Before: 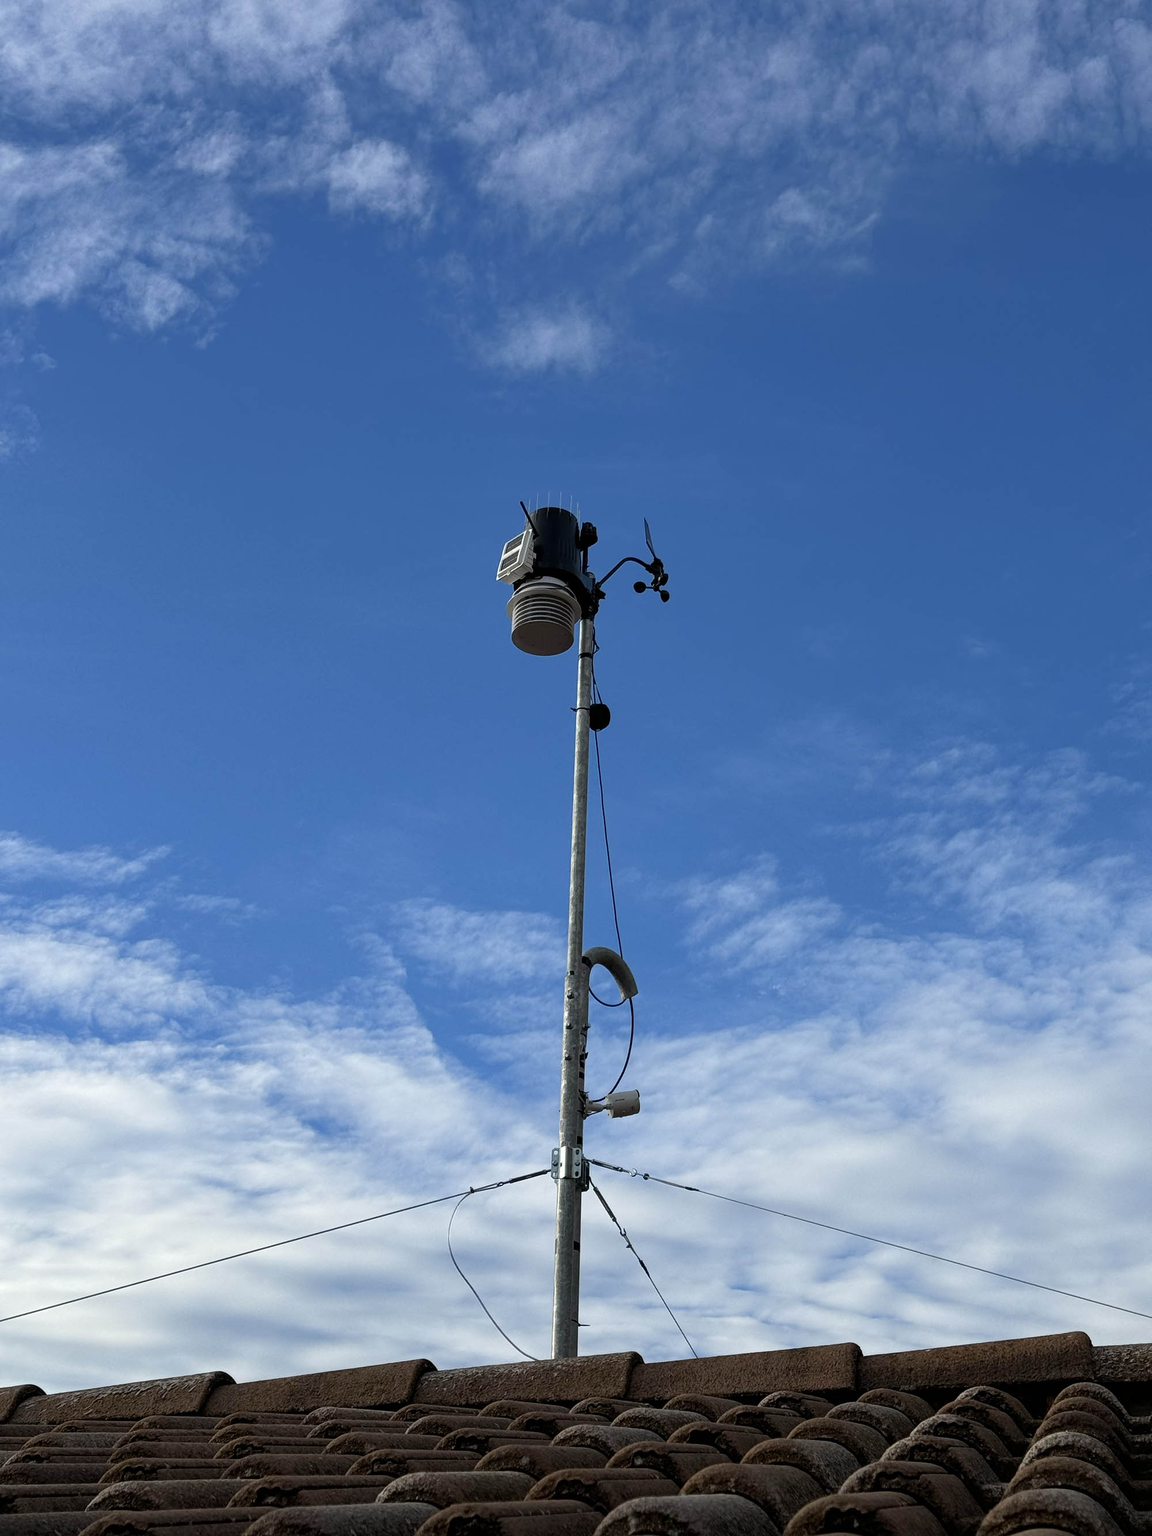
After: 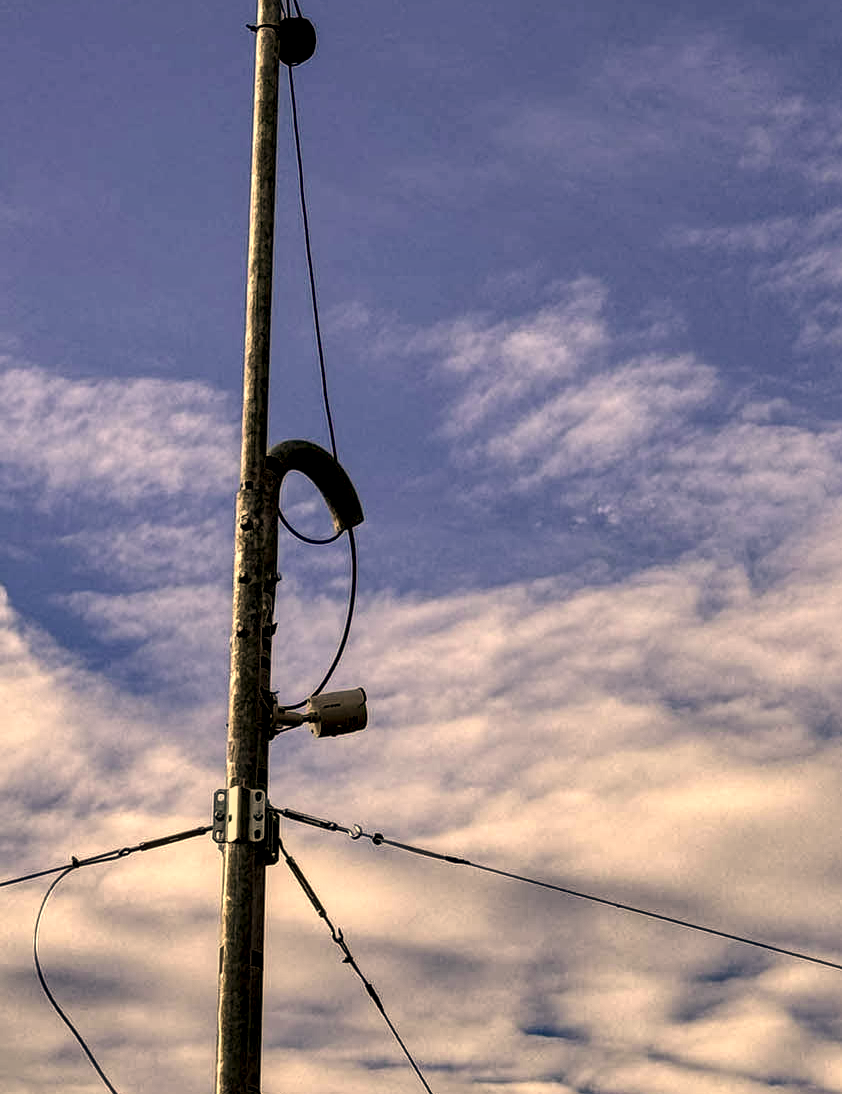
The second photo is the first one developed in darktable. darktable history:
local contrast: detail 160%
shadows and highlights: radius 108.52, shadows 23.73, highlights -59.32, low approximation 0.01, soften with gaussian
crop: left 37.221%, top 45.169%, right 20.63%, bottom 13.777%
exposure: black level correction 0.011, exposure -0.478 EV, compensate highlight preservation false
color correction: highlights a* 17.94, highlights b* 35.39, shadows a* 1.48, shadows b* 6.42, saturation 1.01
tone equalizer: -8 EV -0.75 EV, -7 EV -0.7 EV, -6 EV -0.6 EV, -5 EV -0.4 EV, -3 EV 0.4 EV, -2 EV 0.6 EV, -1 EV 0.7 EV, +0 EV 0.75 EV, edges refinement/feathering 500, mask exposure compensation -1.57 EV, preserve details no
